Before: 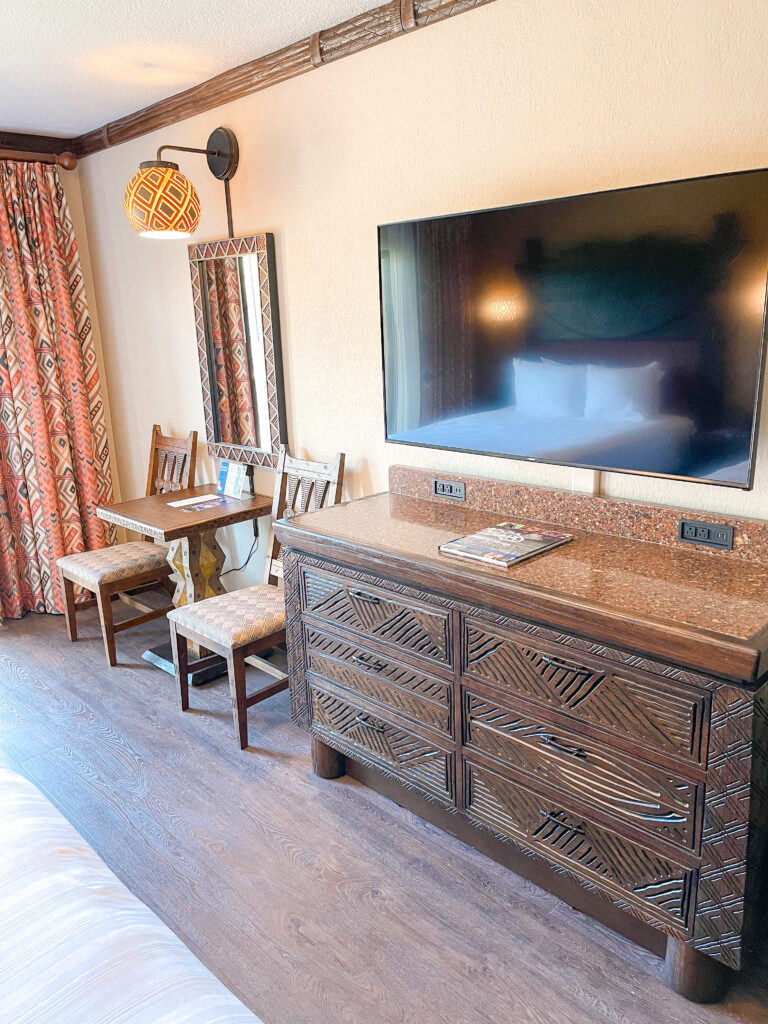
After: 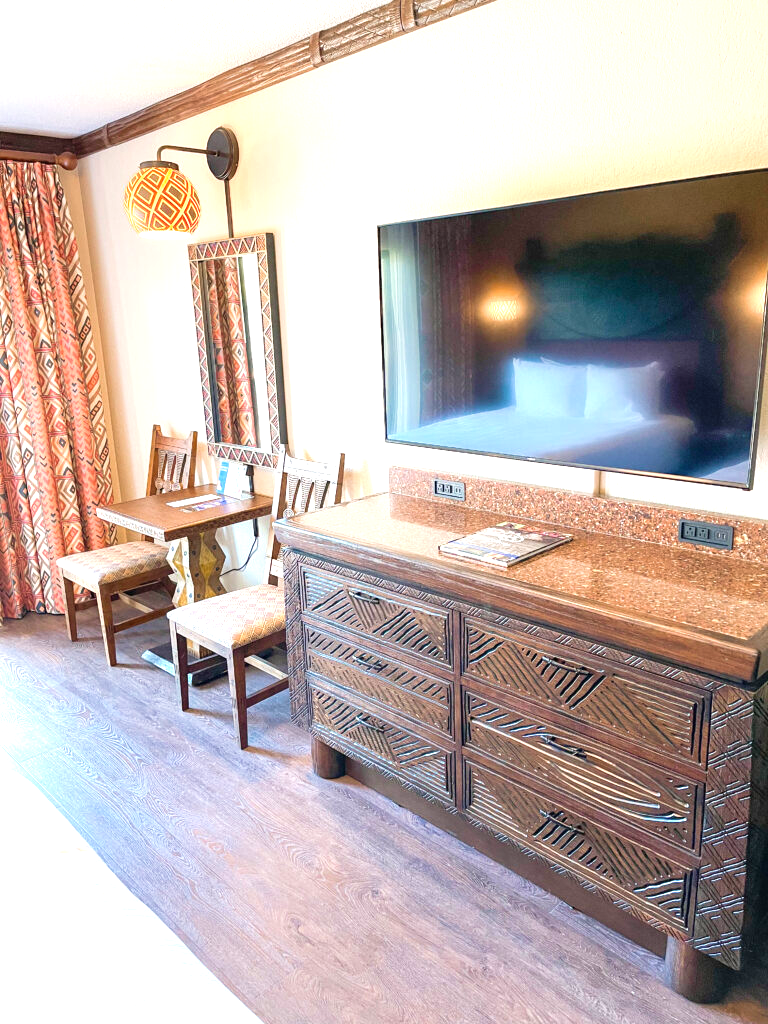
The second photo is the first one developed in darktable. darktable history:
exposure: exposure 0.648 EV, compensate highlight preservation false
velvia: on, module defaults
